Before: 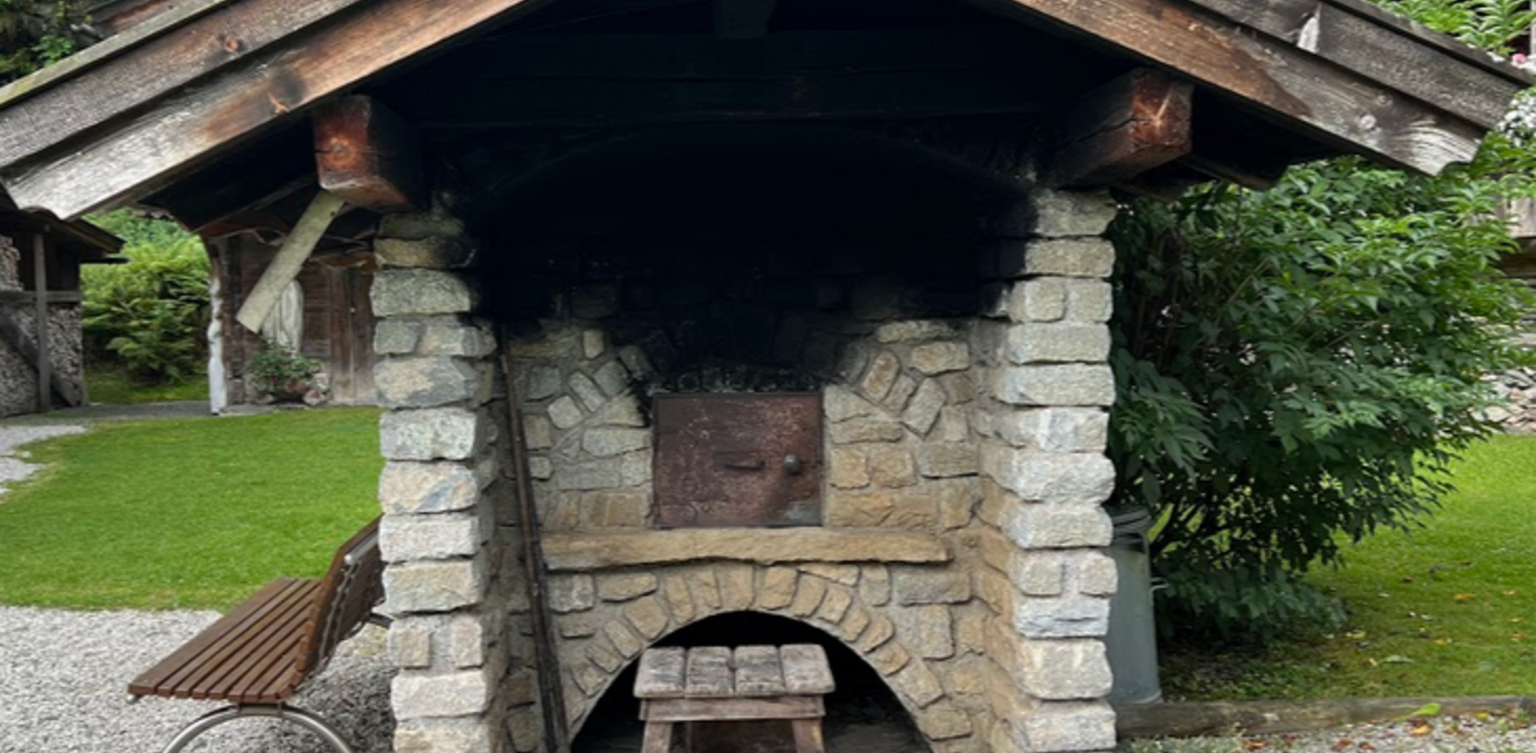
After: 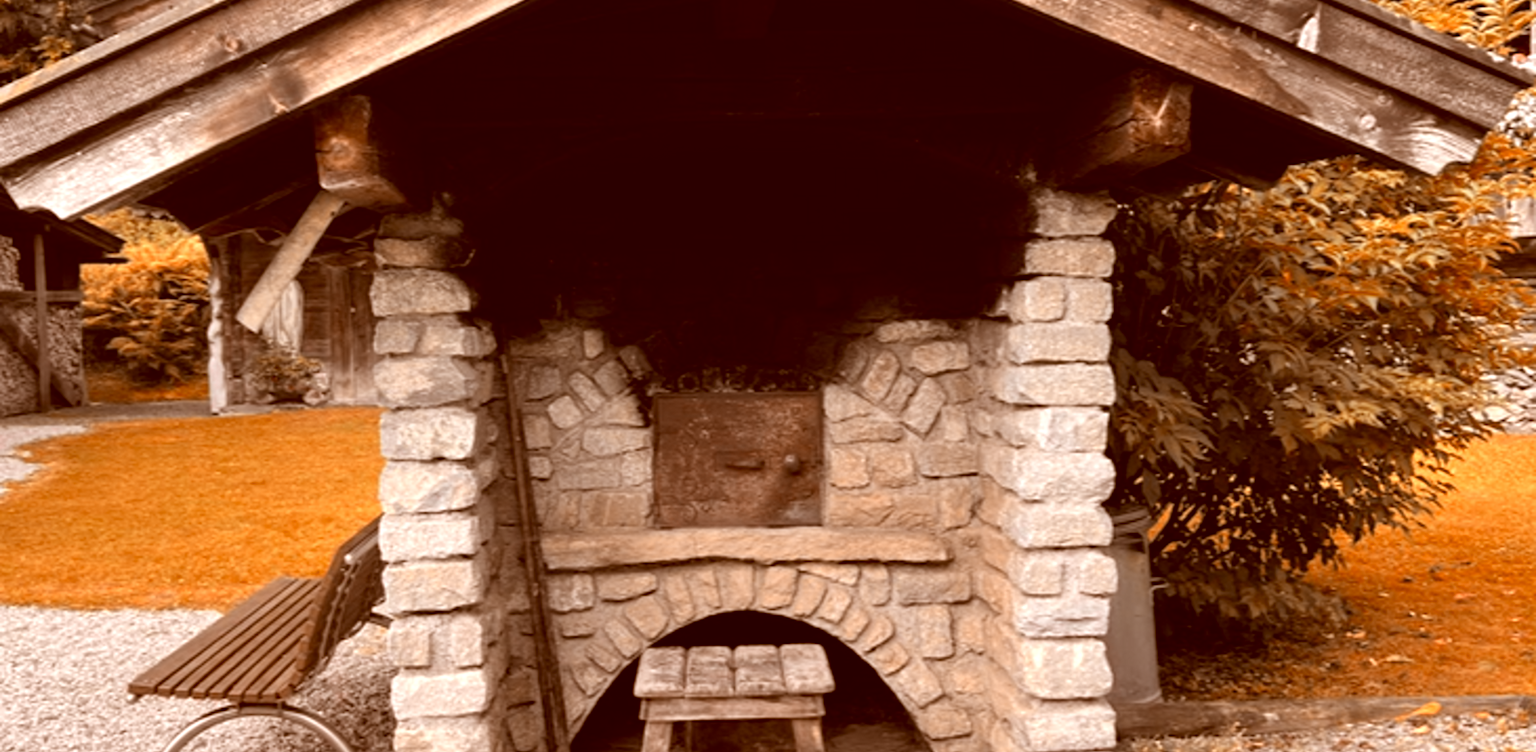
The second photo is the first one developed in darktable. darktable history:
color zones: curves: ch0 [(0.009, 0.528) (0.136, 0.6) (0.255, 0.586) (0.39, 0.528) (0.522, 0.584) (0.686, 0.736) (0.849, 0.561)]; ch1 [(0.045, 0.781) (0.14, 0.416) (0.257, 0.695) (0.442, 0.032) (0.738, 0.338) (0.818, 0.632) (0.891, 0.741) (1, 0.704)]; ch2 [(0, 0.667) (0.141, 0.52) (0.26, 0.37) (0.474, 0.432) (0.743, 0.286)]
exposure: black level correction 0.001, exposure 0.191 EV, compensate highlight preservation false
color correction: highlights a* 9.03, highlights b* 8.71, shadows a* 40, shadows b* 40, saturation 0.8
